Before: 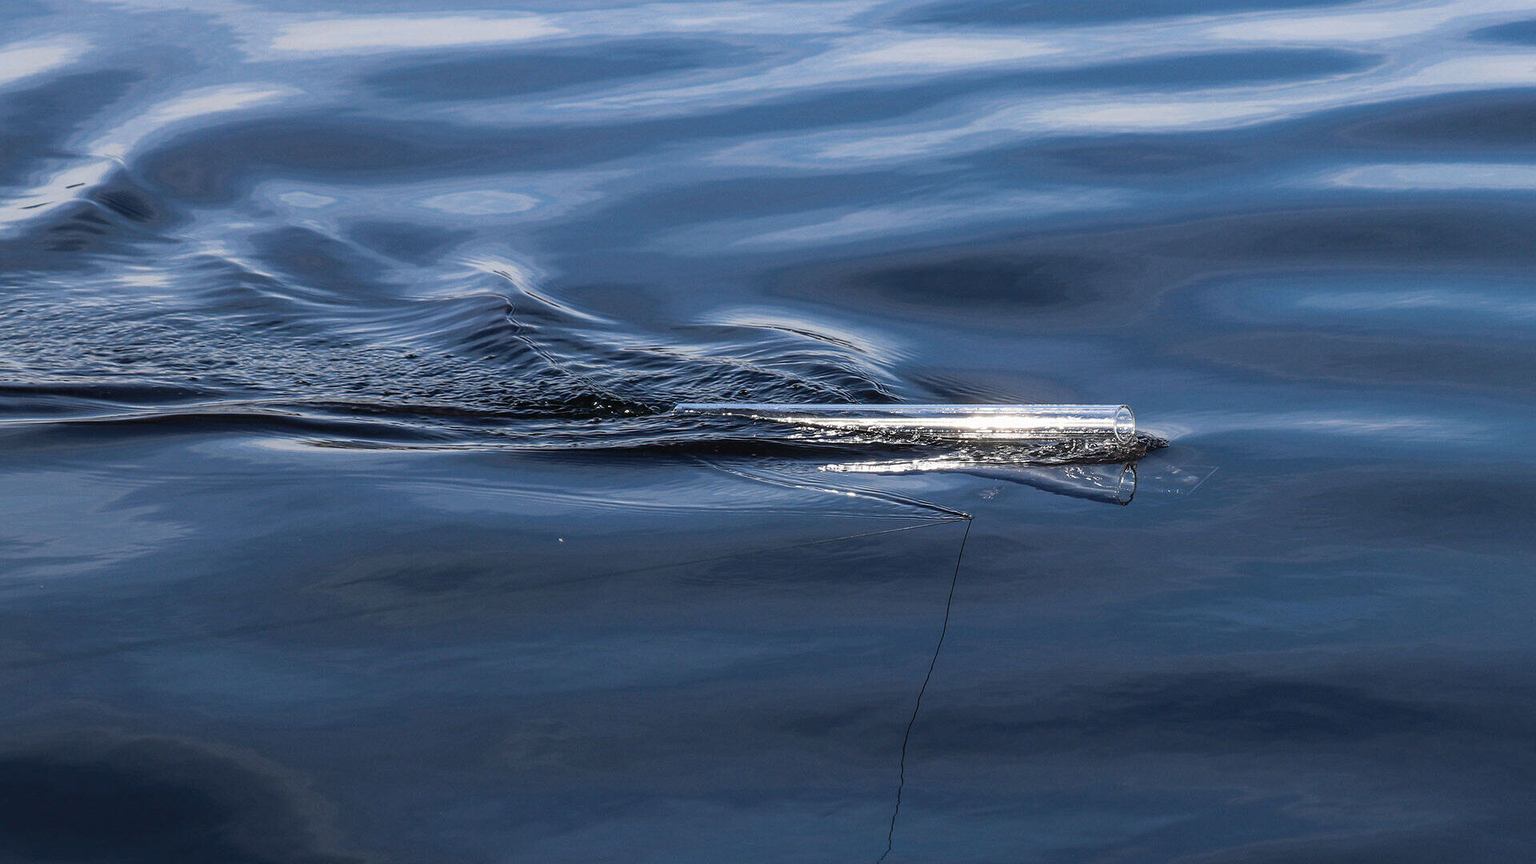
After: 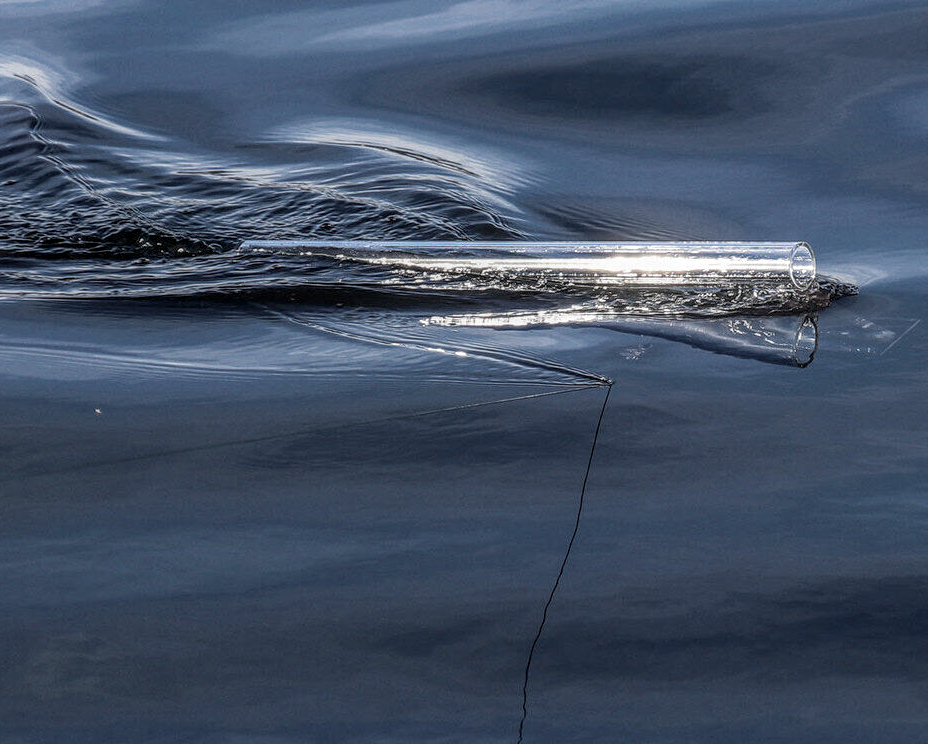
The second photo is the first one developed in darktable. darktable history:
color correction: highlights b* 0.008, saturation 0.786
local contrast: highlights 5%, shadows 4%, detail 134%
crop: left 31.408%, top 24.483%, right 20.244%, bottom 6.589%
